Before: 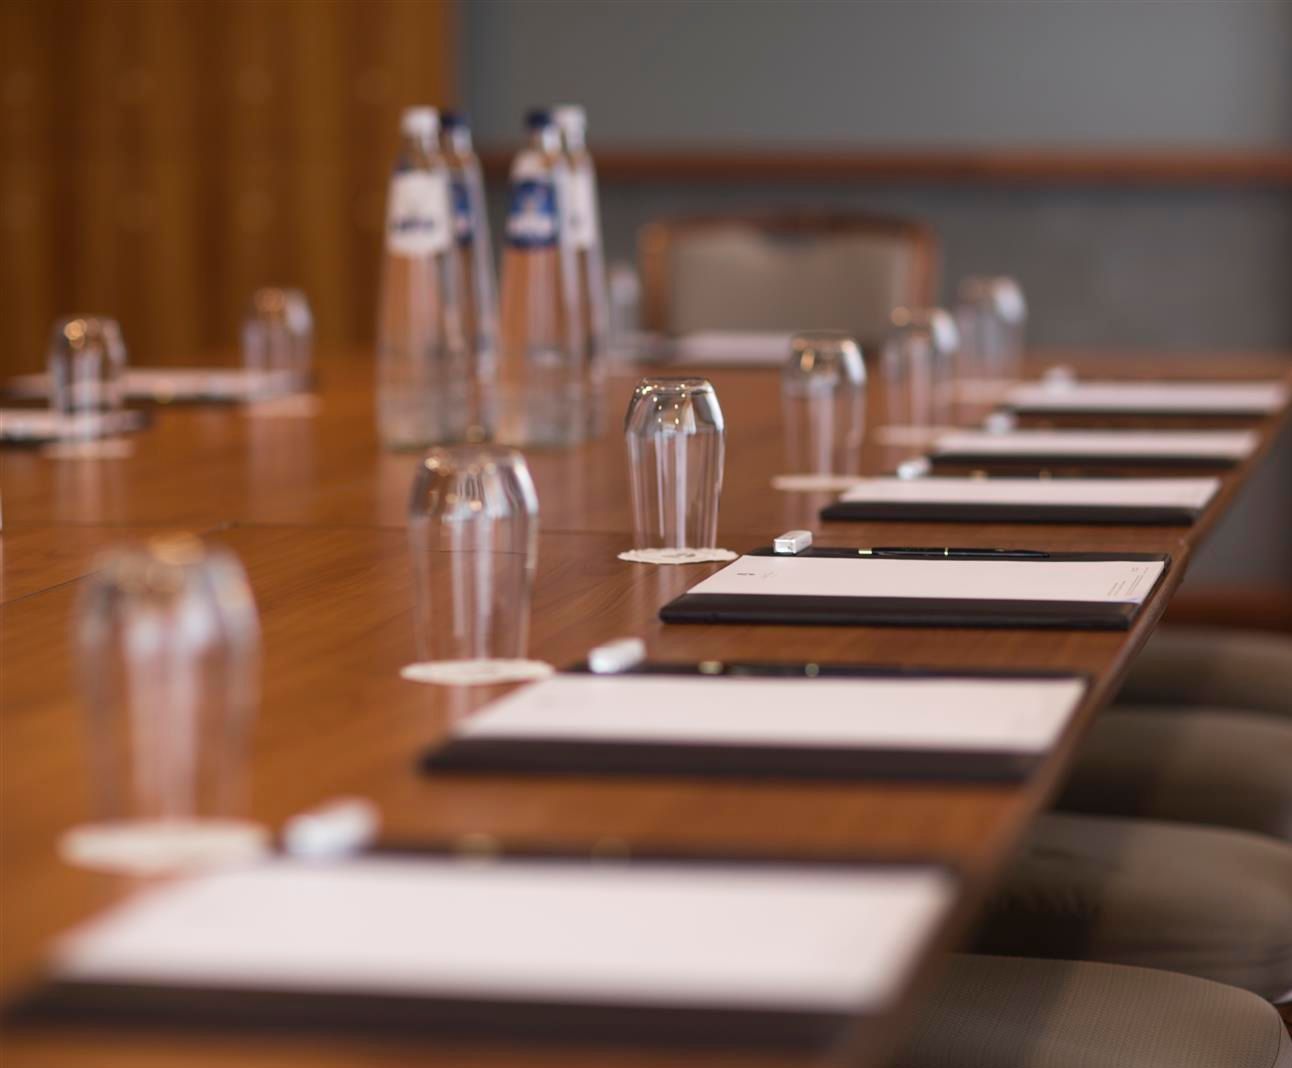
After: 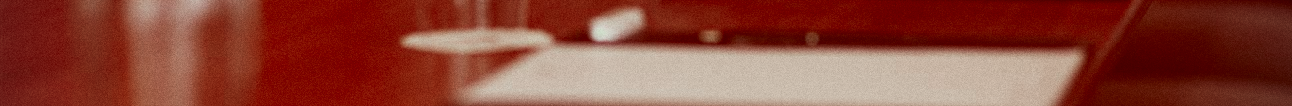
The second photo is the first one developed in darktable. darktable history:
grain: coarseness 0.09 ISO
local contrast: highlights 100%, shadows 100%, detail 120%, midtone range 0.2
crop and rotate: top 59.084%, bottom 30.916%
color balance: mode lift, gamma, gain (sRGB), lift [0.997, 0.979, 1.021, 1.011], gamma [1, 1.084, 0.916, 0.998], gain [1, 0.87, 1.13, 1.101], contrast 4.55%, contrast fulcrum 38.24%, output saturation 104.09%
vignetting: width/height ratio 1.094
color correction: highlights a* 9.03, highlights b* 8.71, shadows a* 40, shadows b* 40, saturation 0.8
exposure: black level correction -0.015, exposure -0.5 EV, compensate highlight preservation false
color zones: curves: ch0 [(0, 0.299) (0.25, 0.383) (0.456, 0.352) (0.736, 0.571)]; ch1 [(0, 0.63) (0.151, 0.568) (0.254, 0.416) (0.47, 0.558) (0.732, 0.37) (0.909, 0.492)]; ch2 [(0.004, 0.604) (0.158, 0.443) (0.257, 0.403) (0.761, 0.468)]
